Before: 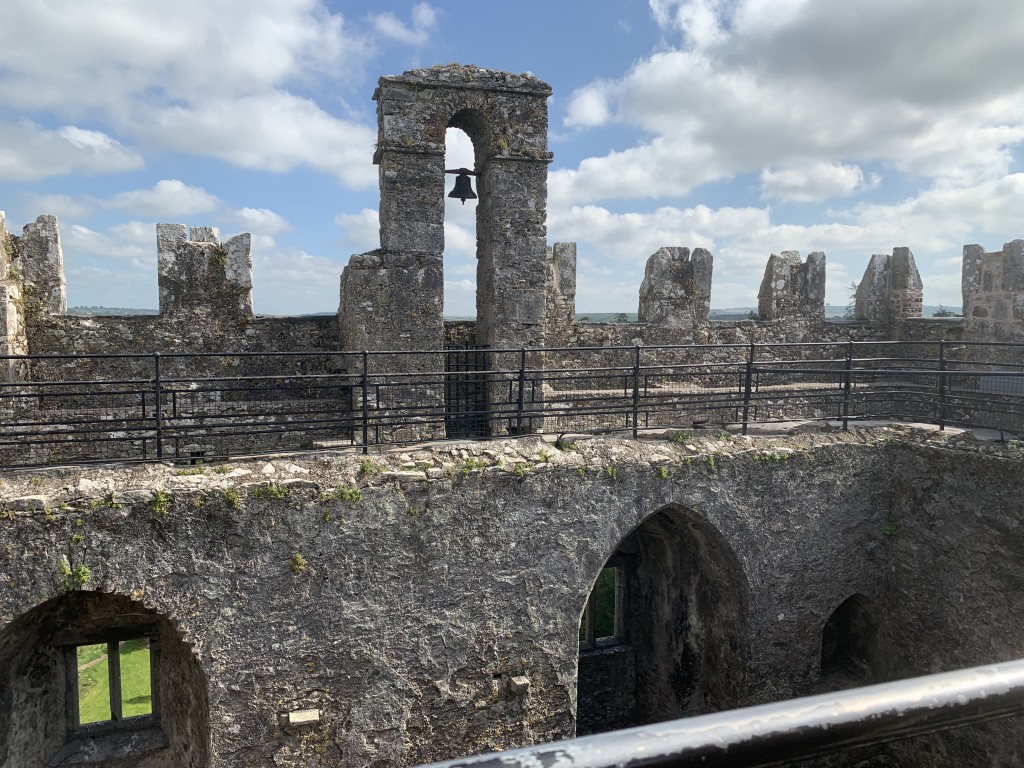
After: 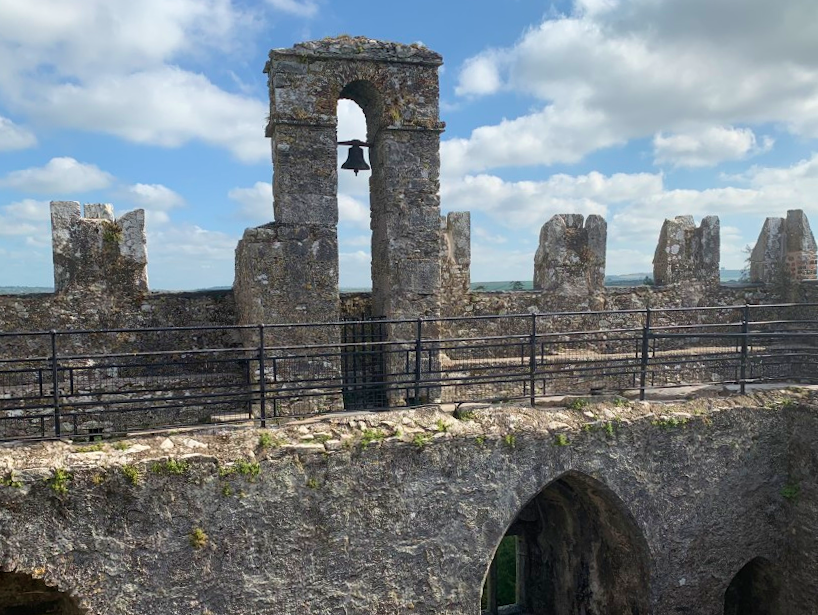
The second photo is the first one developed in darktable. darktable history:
crop and rotate: left 10.77%, top 5.1%, right 10.41%, bottom 16.76%
velvia: on, module defaults
rotate and perspective: rotation -1.17°, automatic cropping off
